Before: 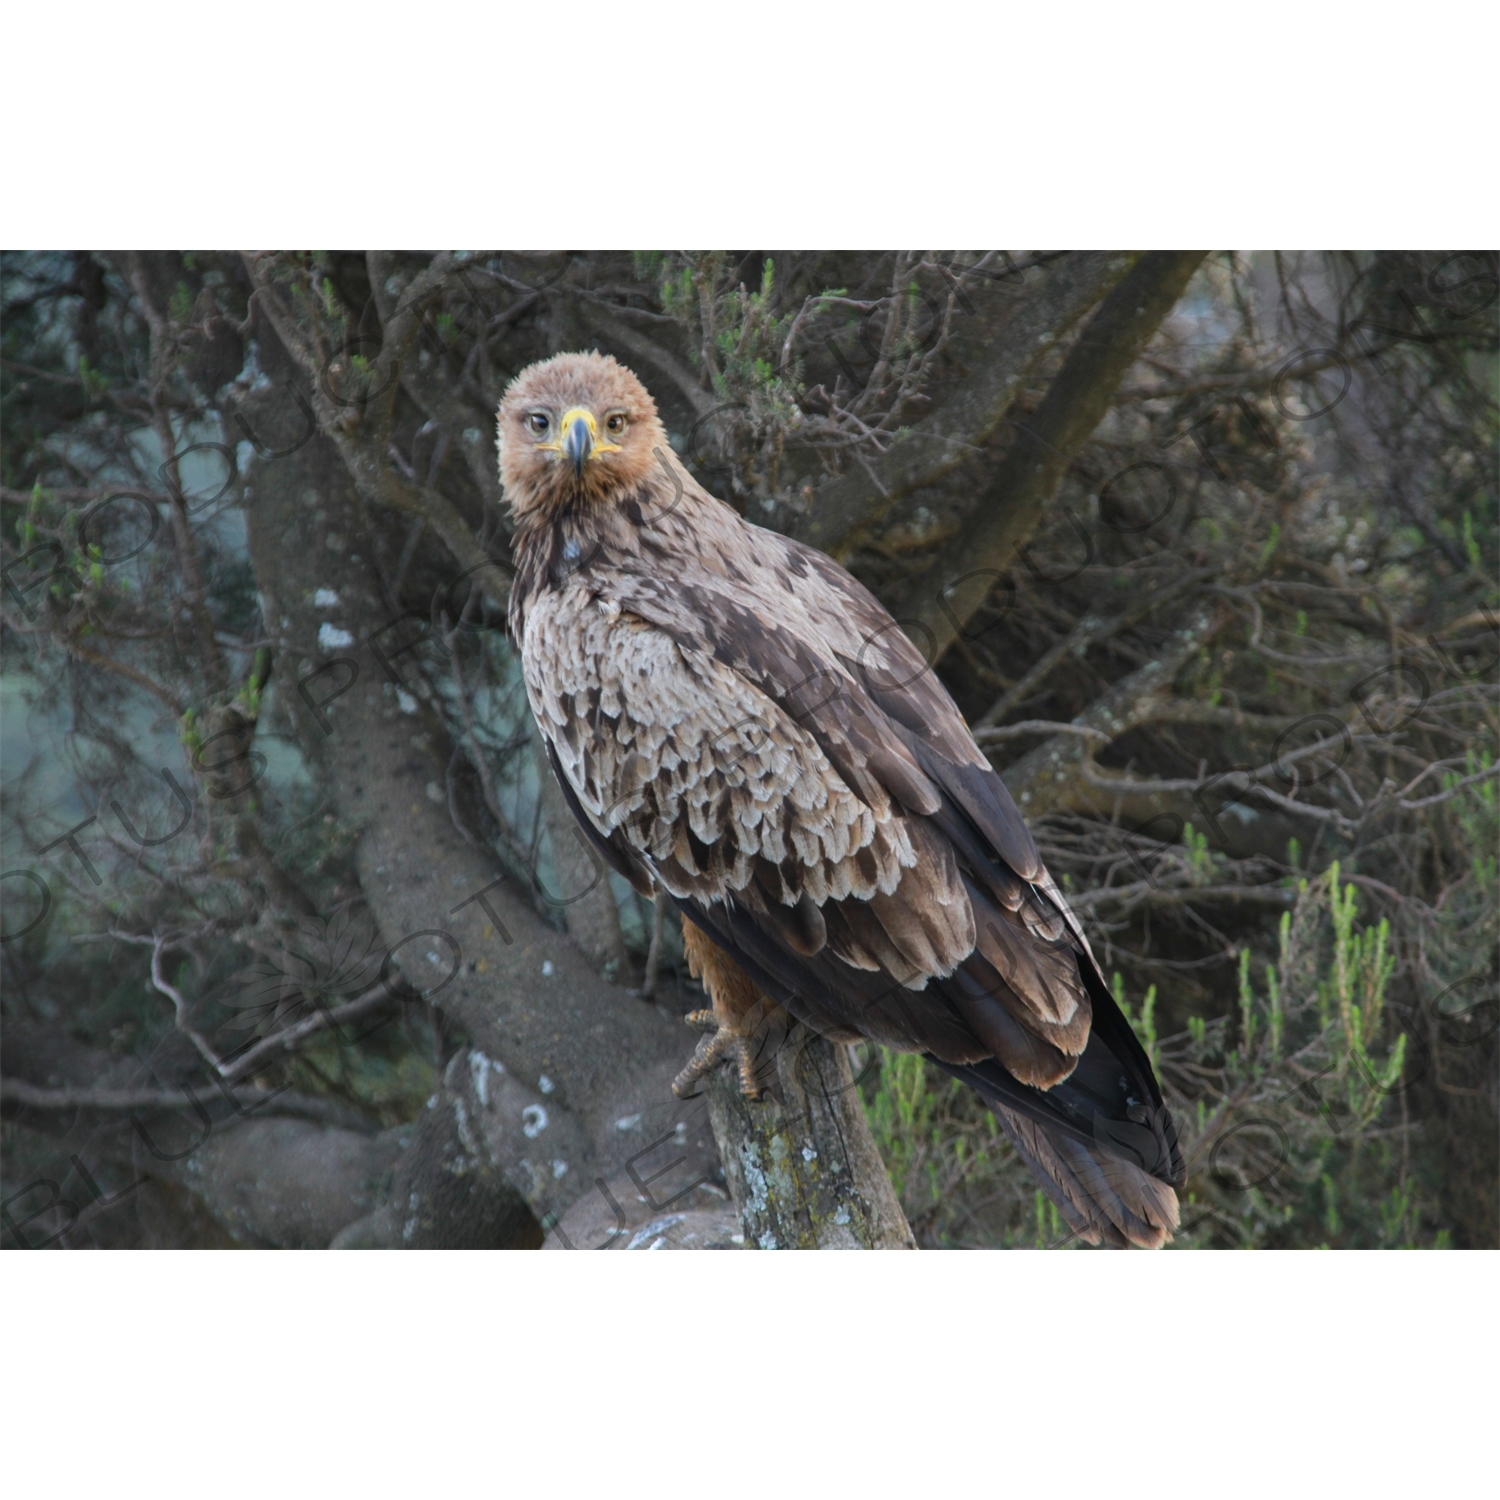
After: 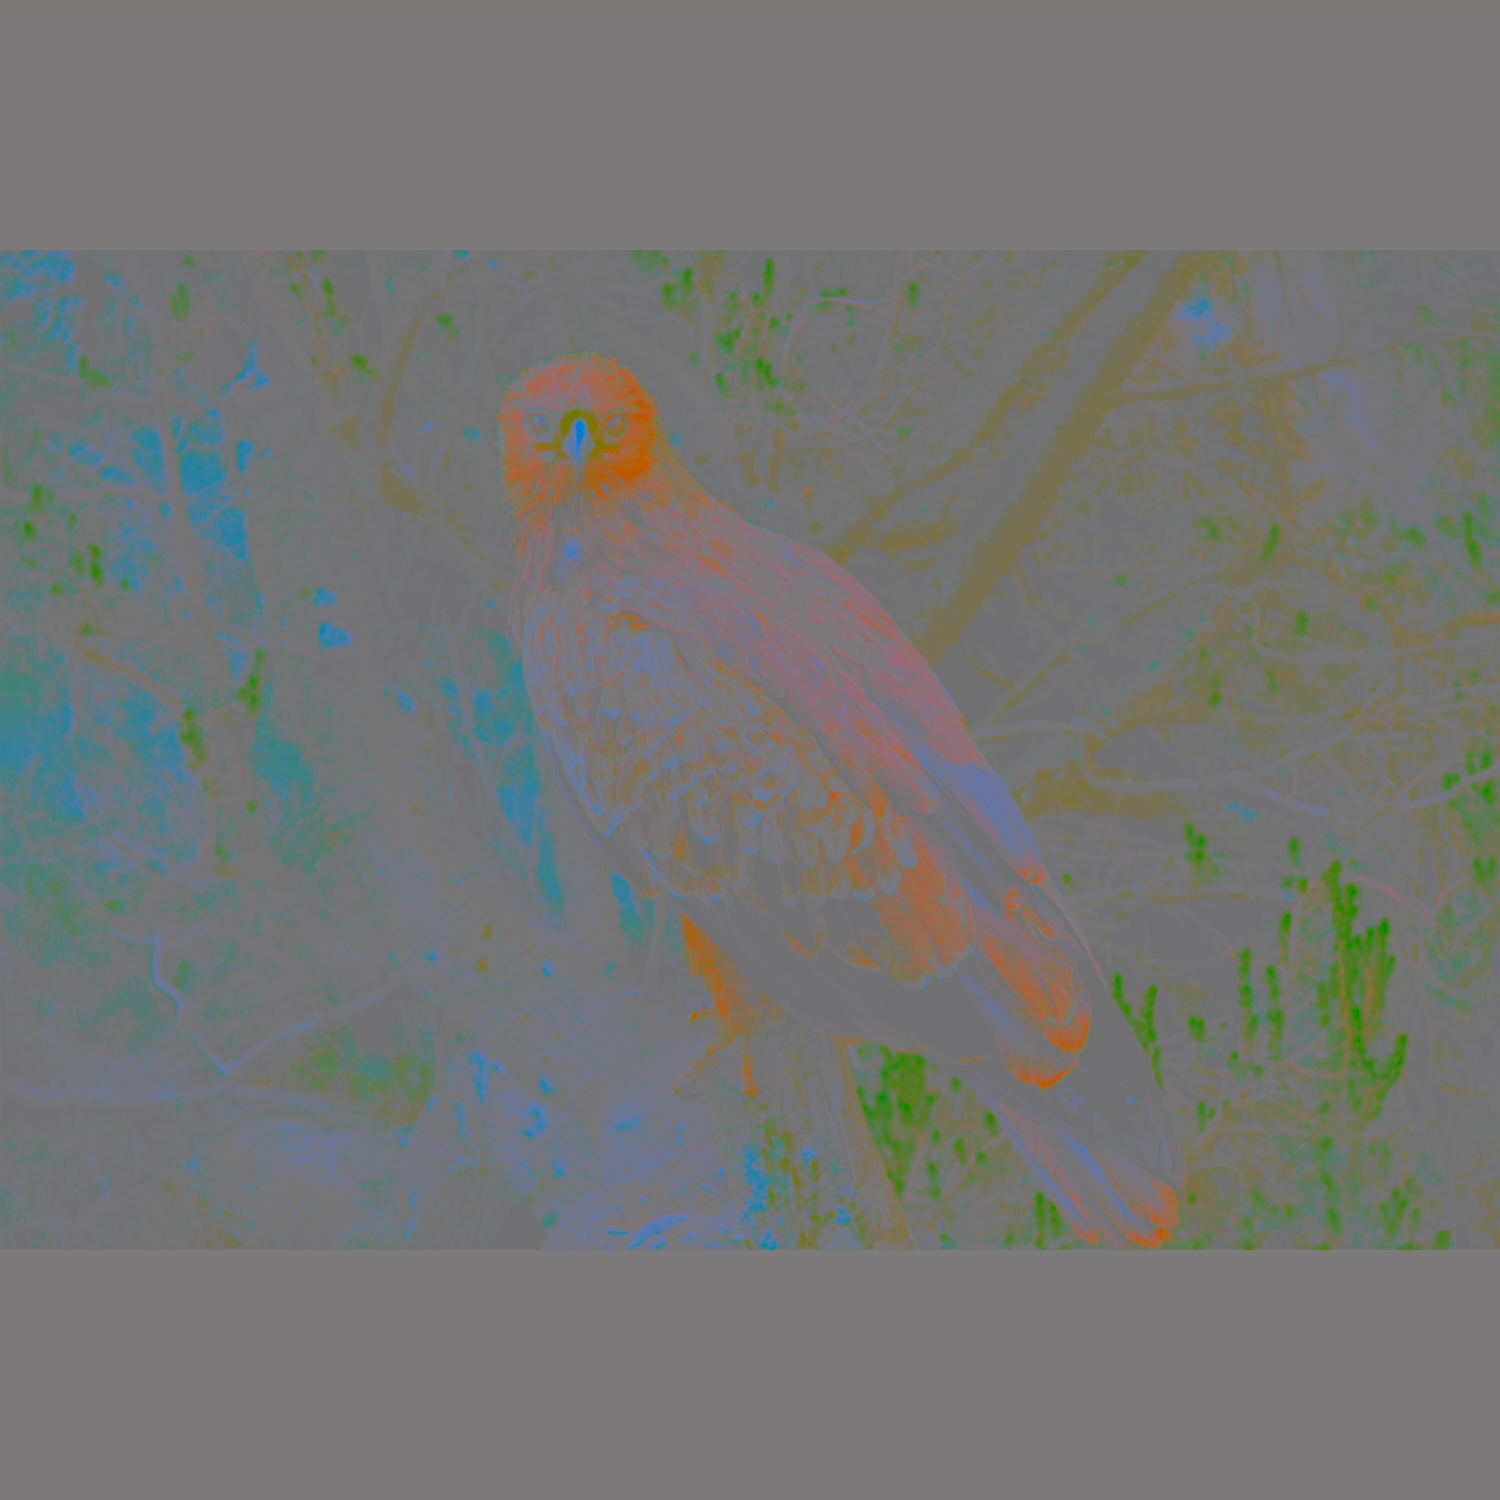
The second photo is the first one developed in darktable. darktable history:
tone curve: curves: ch0 [(0.017, 0) (0.107, 0.071) (0.295, 0.264) (0.447, 0.507) (0.54, 0.618) (0.733, 0.791) (0.879, 0.898) (1, 0.97)]; ch1 [(0, 0) (0.393, 0.415) (0.447, 0.448) (0.485, 0.497) (0.523, 0.515) (0.544, 0.55) (0.59, 0.609) (0.686, 0.686) (1, 1)]; ch2 [(0, 0) (0.369, 0.388) (0.449, 0.431) (0.499, 0.5) (0.521, 0.505) (0.53, 0.538) (0.579, 0.601) (0.669, 0.733) (1, 1)], color space Lab, independent channels, preserve colors none
contrast brightness saturation: contrast -0.99, brightness -0.17, saturation 0.75
rgb levels: levels [[0.029, 0.461, 0.922], [0, 0.5, 1], [0, 0.5, 1]]
split-toning: shadows › hue 216°, shadows › saturation 1, highlights › hue 57.6°, balance -33.4
sharpen: on, module defaults
levels: levels [0, 0.43, 0.859]
local contrast: highlights 25%, detail 150%
exposure: black level correction -0.002, exposure 0.54 EV, compensate highlight preservation false
